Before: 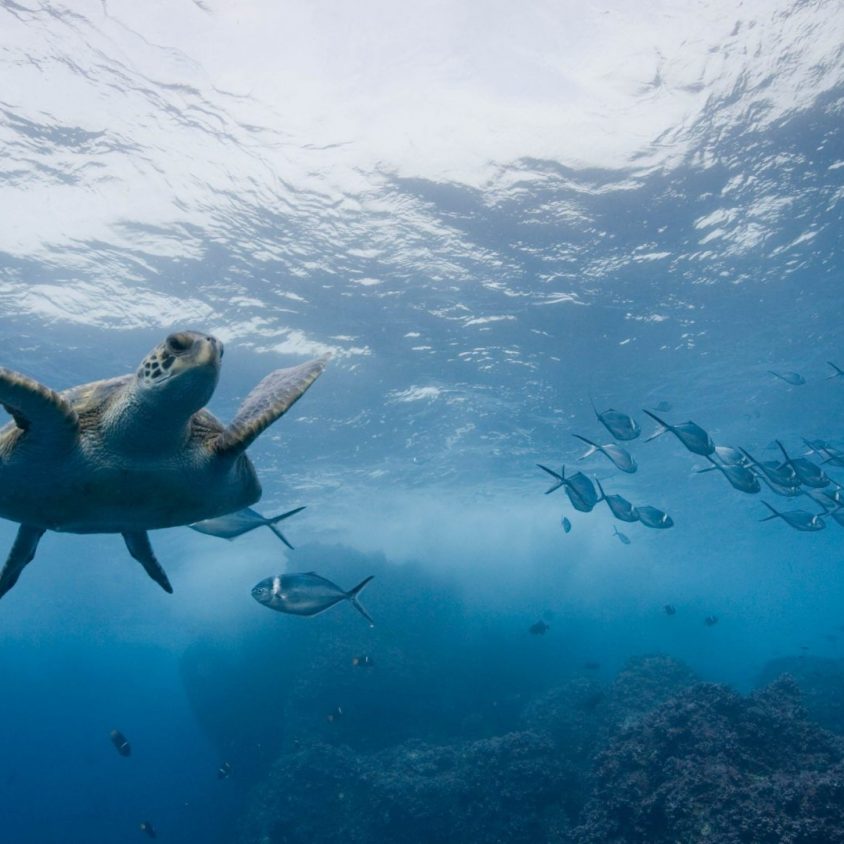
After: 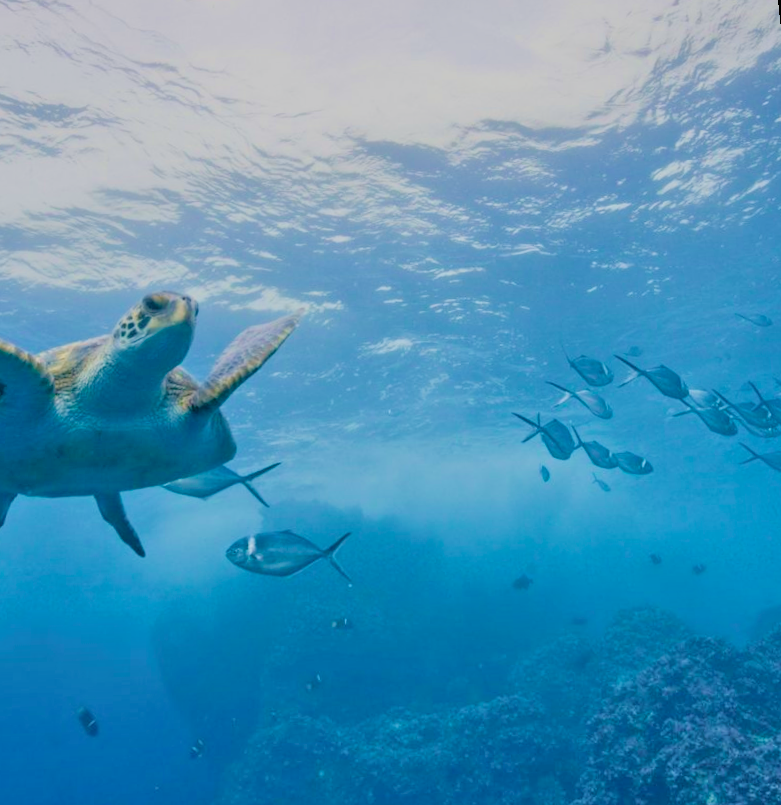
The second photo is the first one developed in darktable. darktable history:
velvia: strength 56%
color correction: highlights a* 0.816, highlights b* 2.78, saturation 1.1
filmic rgb: black relative exposure -6.68 EV, white relative exposure 4.56 EV, hardness 3.25
rotate and perspective: rotation -1.68°, lens shift (vertical) -0.146, crop left 0.049, crop right 0.912, crop top 0.032, crop bottom 0.96
tone equalizer: -8 EV 2 EV, -7 EV 2 EV, -6 EV 2 EV, -5 EV 2 EV, -4 EV 2 EV, -3 EV 1.5 EV, -2 EV 1 EV, -1 EV 0.5 EV
